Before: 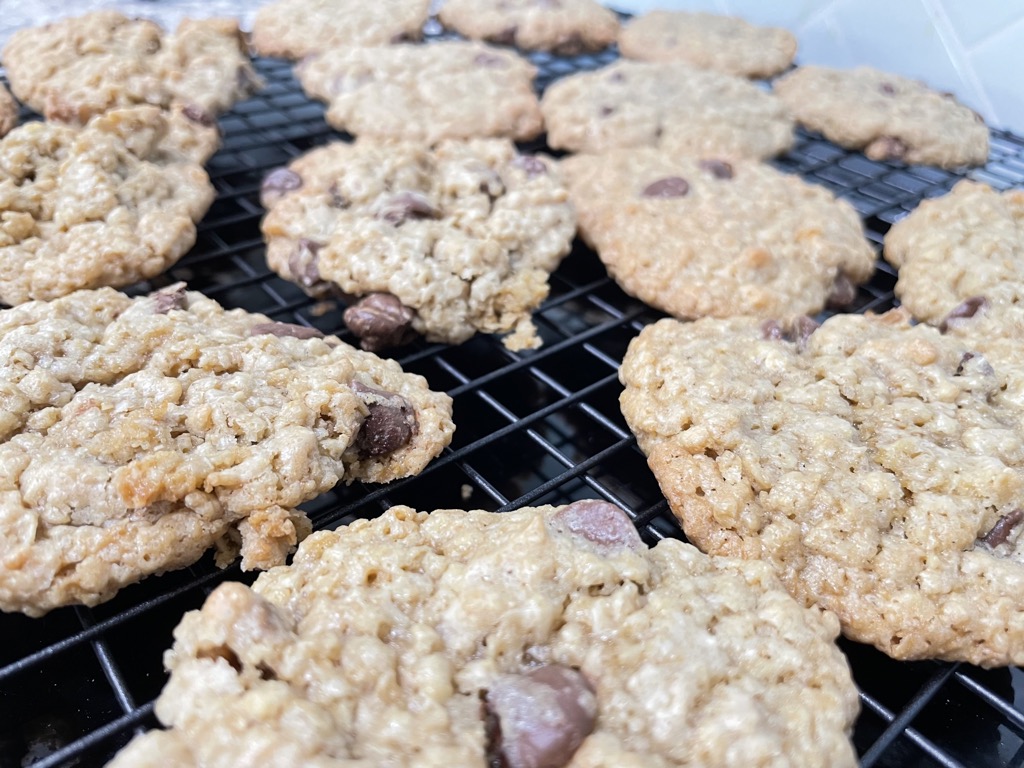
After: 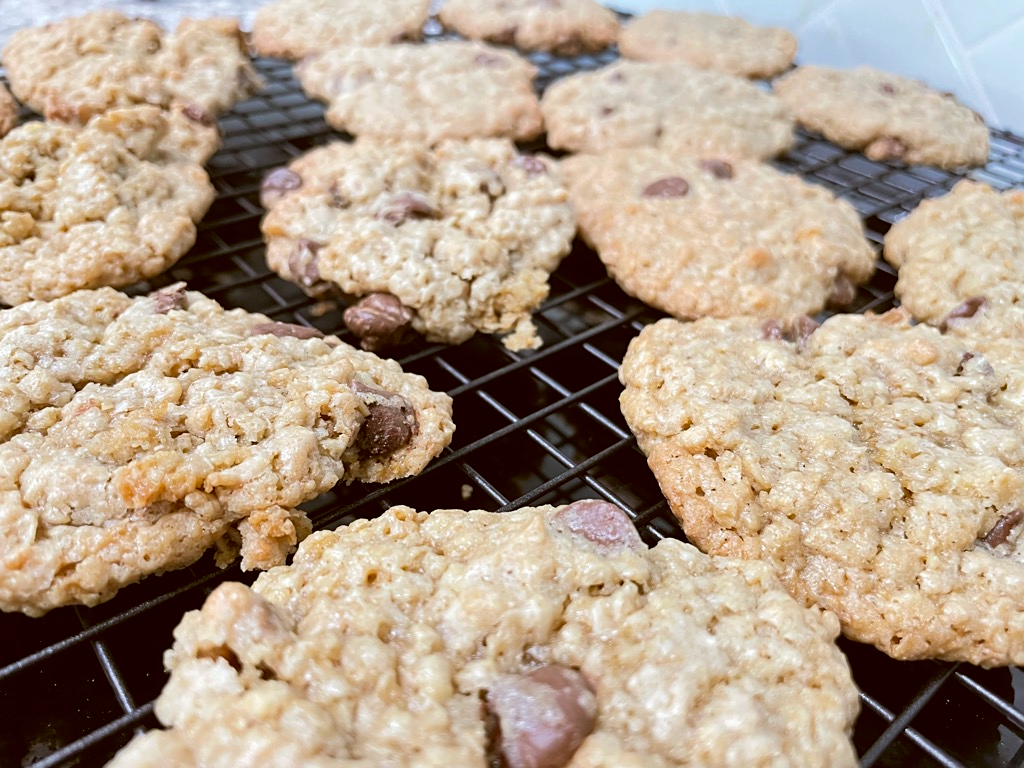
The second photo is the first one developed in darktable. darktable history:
sharpen: amount 0.2
color correction: highlights a* -0.482, highlights b* 0.161, shadows a* 4.66, shadows b* 20.72
